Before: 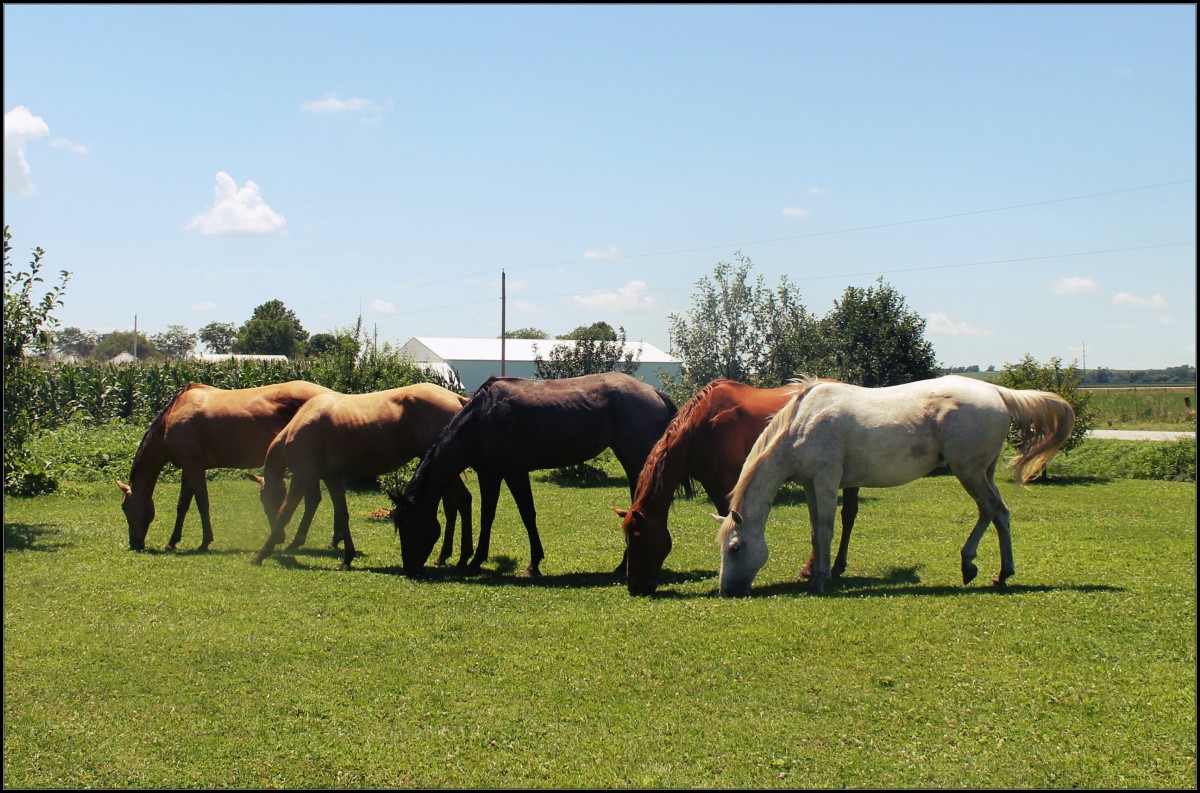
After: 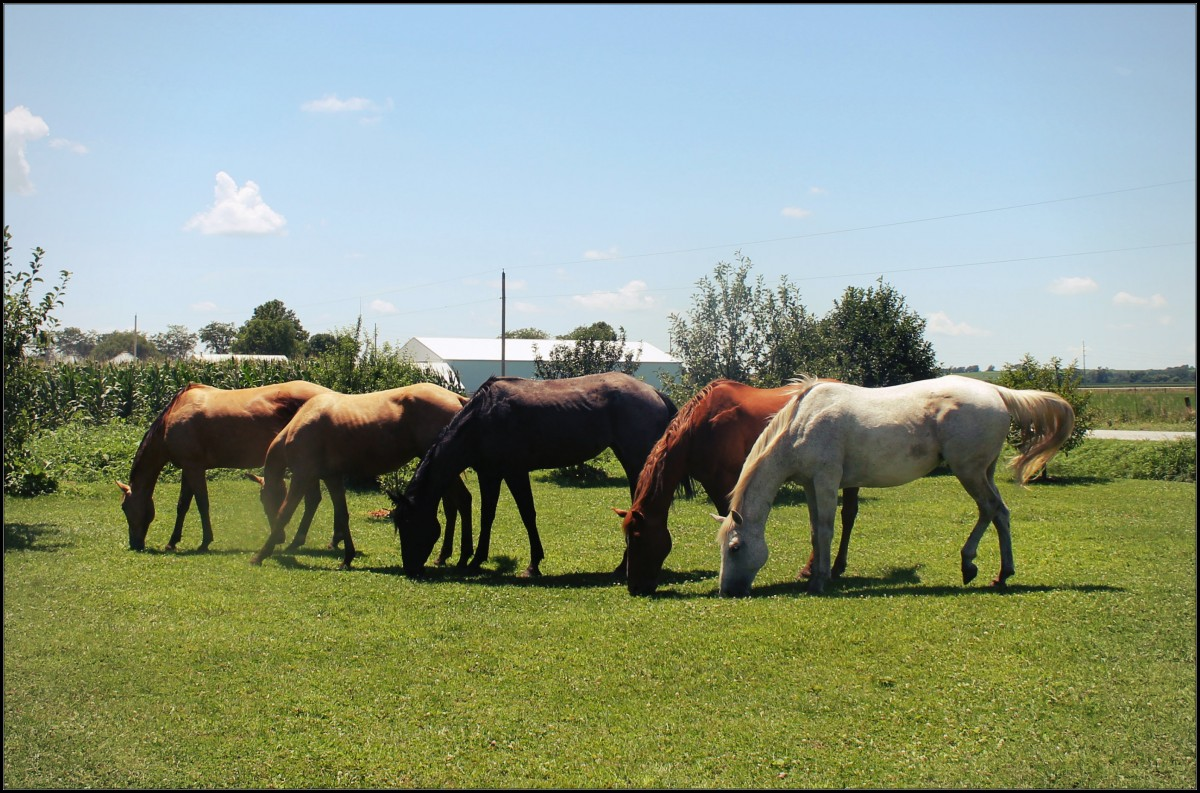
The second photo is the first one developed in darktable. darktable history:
vignetting: fall-off radius 94.54%, unbound false
